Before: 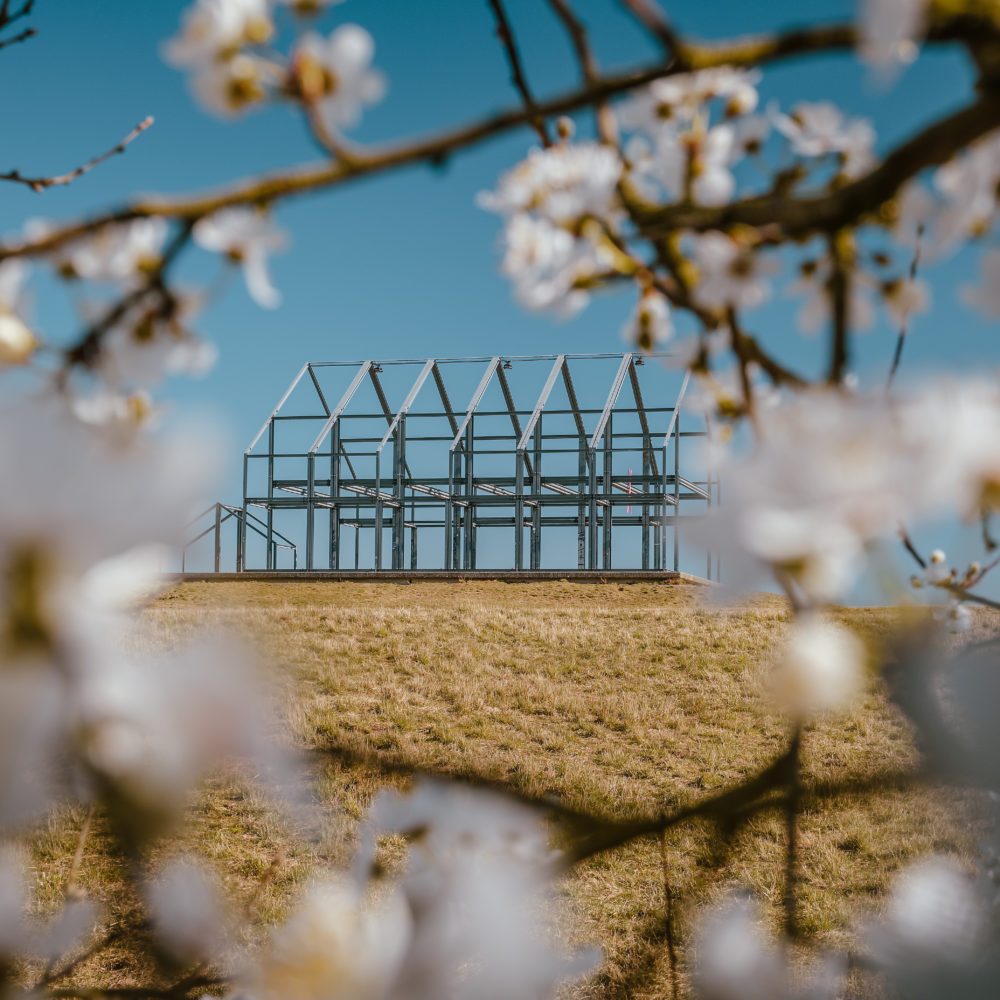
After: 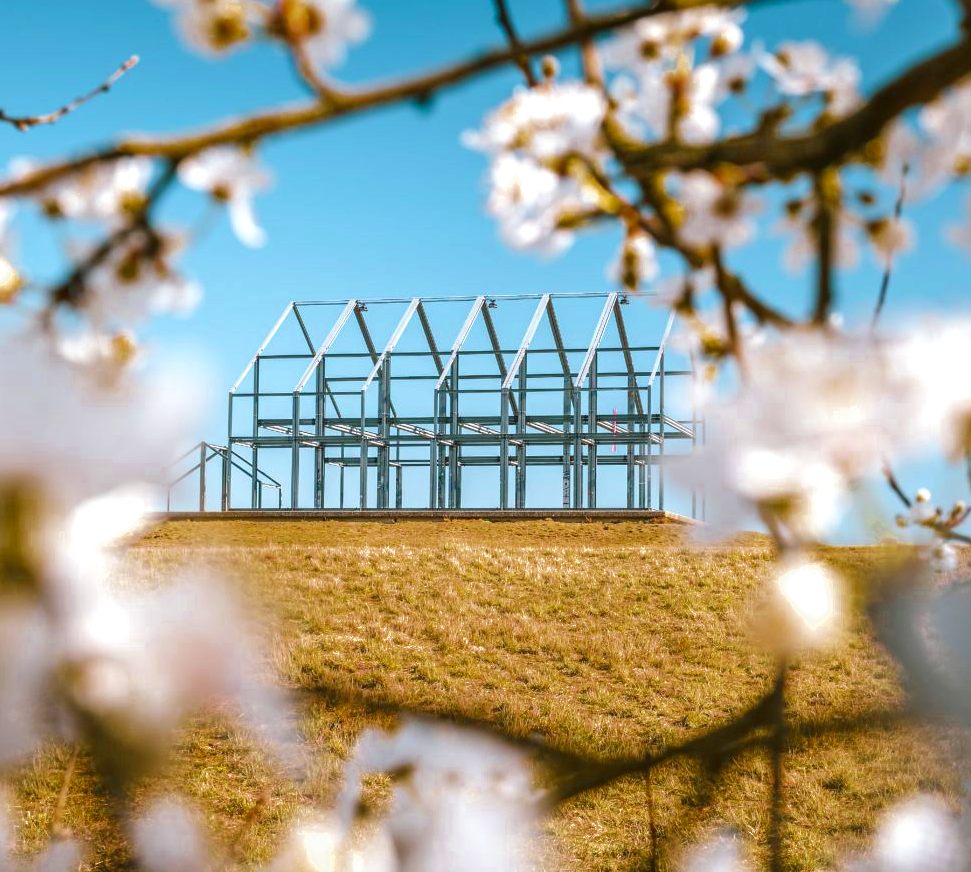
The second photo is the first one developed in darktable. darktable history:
crop: left 1.507%, top 6.147%, right 1.379%, bottom 6.637%
exposure: black level correction 0, exposure 0.9 EV, compensate highlight preservation false
velvia: on, module defaults
color zones: curves: ch0 [(0.11, 0.396) (0.195, 0.36) (0.25, 0.5) (0.303, 0.412) (0.357, 0.544) (0.75, 0.5) (0.967, 0.328)]; ch1 [(0, 0.468) (0.112, 0.512) (0.202, 0.6) (0.25, 0.5) (0.307, 0.352) (0.357, 0.544) (0.75, 0.5) (0.963, 0.524)]
